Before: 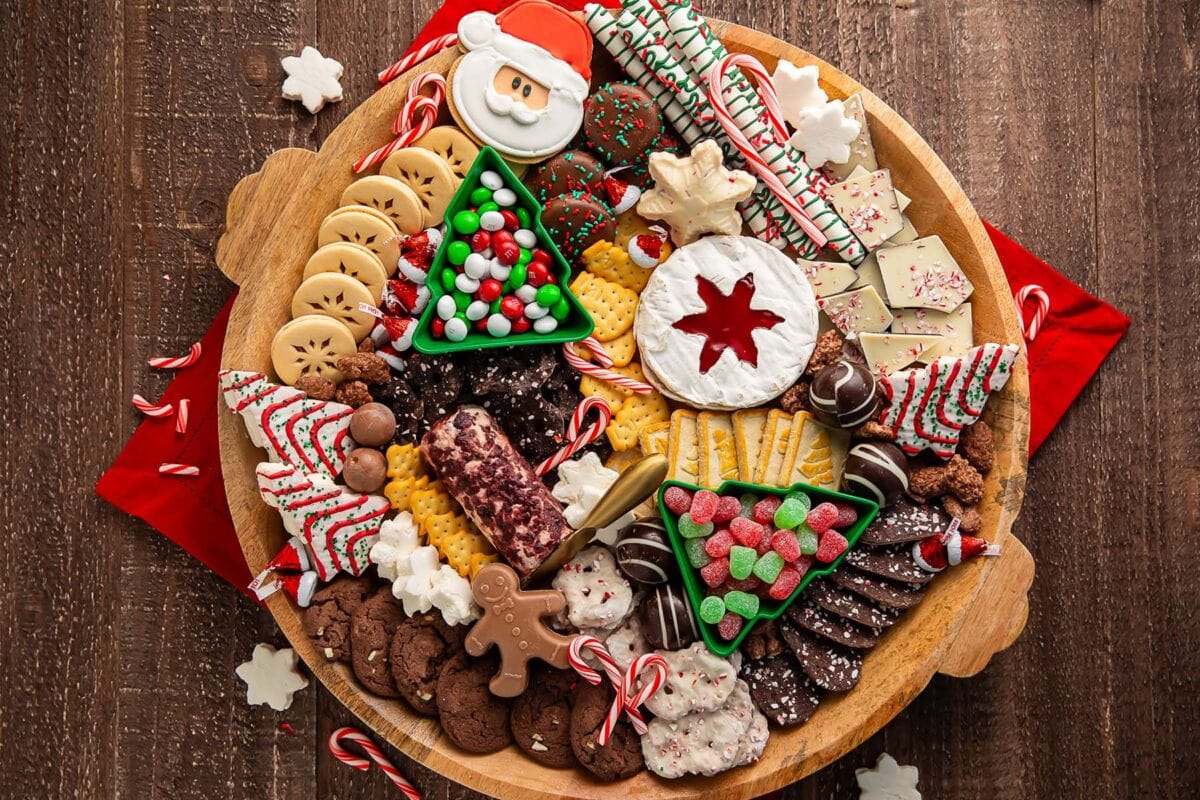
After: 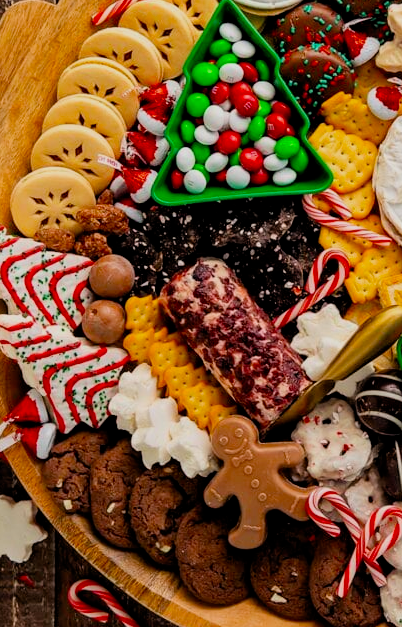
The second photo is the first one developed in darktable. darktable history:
shadows and highlights: shadows -40.15, highlights 62.88, soften with gaussian
crop and rotate: left 21.77%, top 18.528%, right 44.676%, bottom 2.997%
filmic rgb: black relative exposure -7.6 EV, white relative exposure 4.64 EV, threshold 3 EV, target black luminance 0%, hardness 3.55, latitude 50.51%, contrast 1.033, highlights saturation mix 10%, shadows ↔ highlights balance -0.198%, color science v4 (2020), enable highlight reconstruction true
